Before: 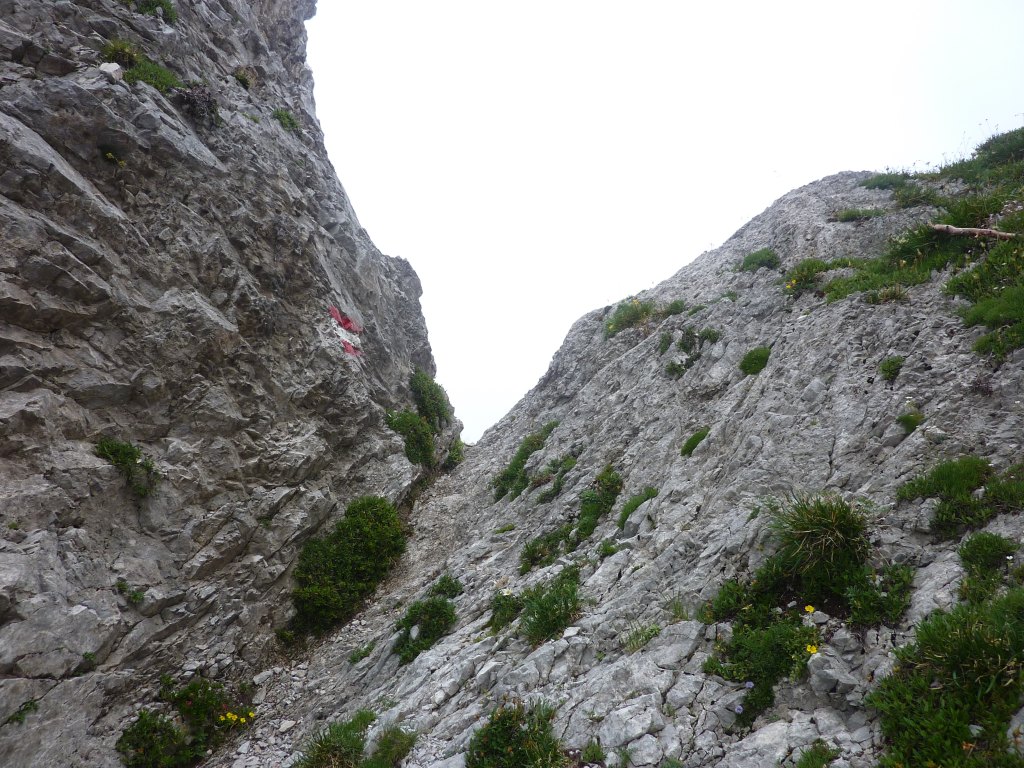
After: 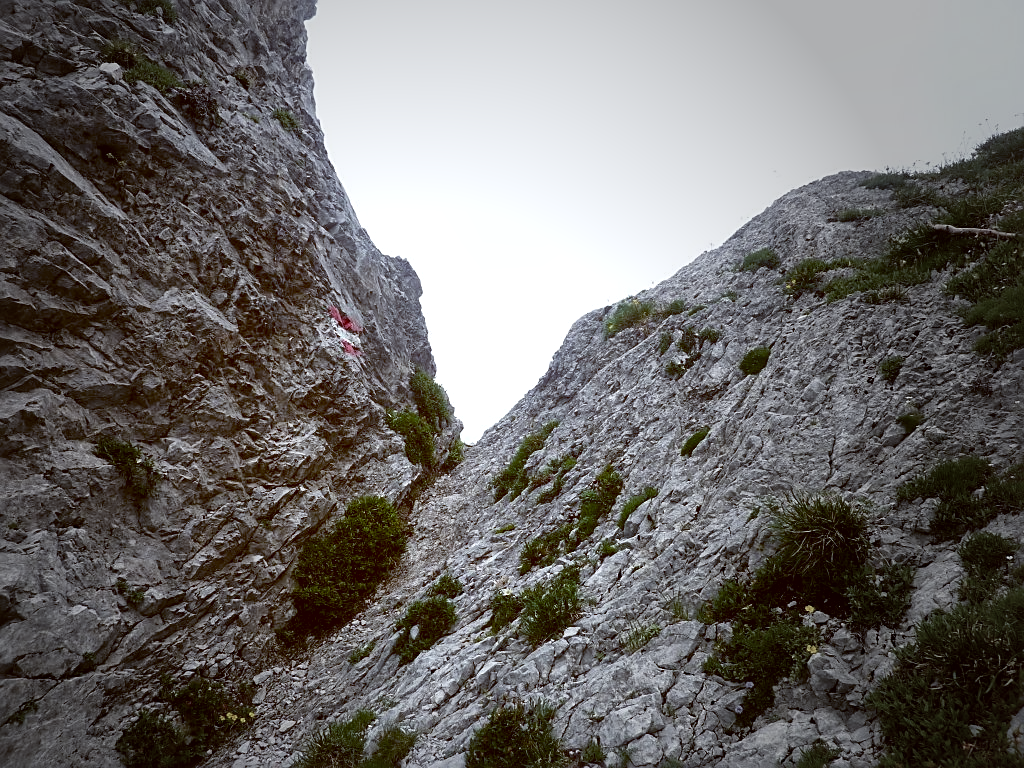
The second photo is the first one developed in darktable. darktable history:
sharpen: on, module defaults
local contrast: mode bilateral grid, contrast 25, coarseness 60, detail 151%, midtone range 0.2
color balance: lift [1, 1.015, 1.004, 0.985], gamma [1, 0.958, 0.971, 1.042], gain [1, 0.956, 0.977, 1.044]
vignetting: fall-off start 33.76%, fall-off radius 64.94%, brightness -0.575, center (-0.12, -0.002), width/height ratio 0.959
